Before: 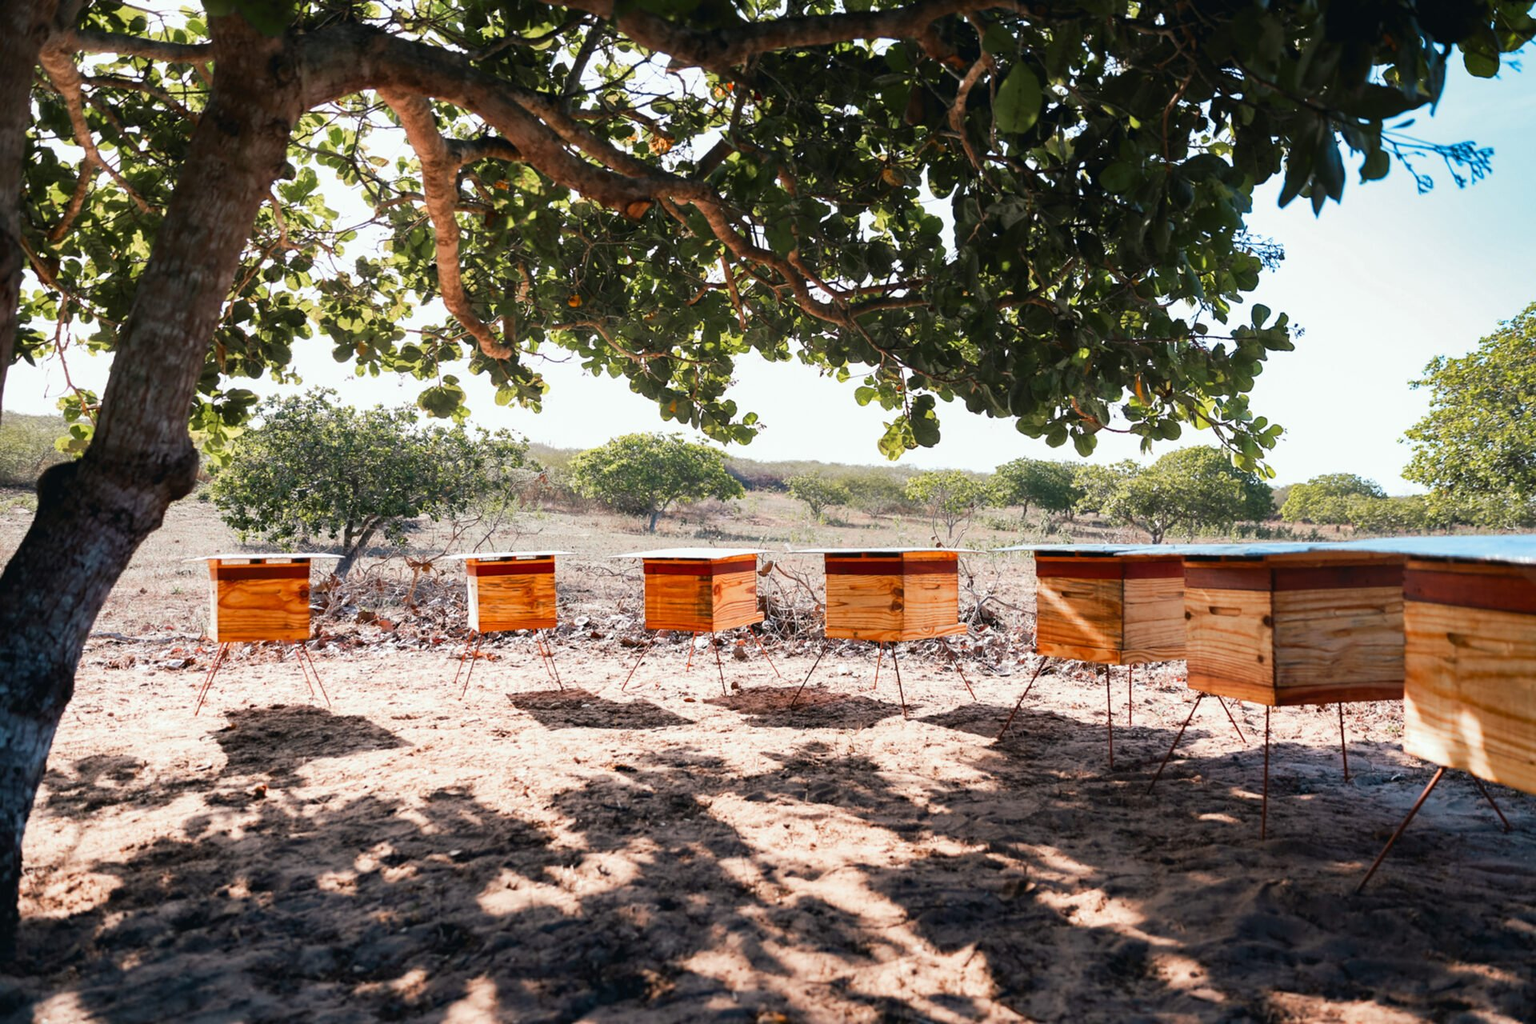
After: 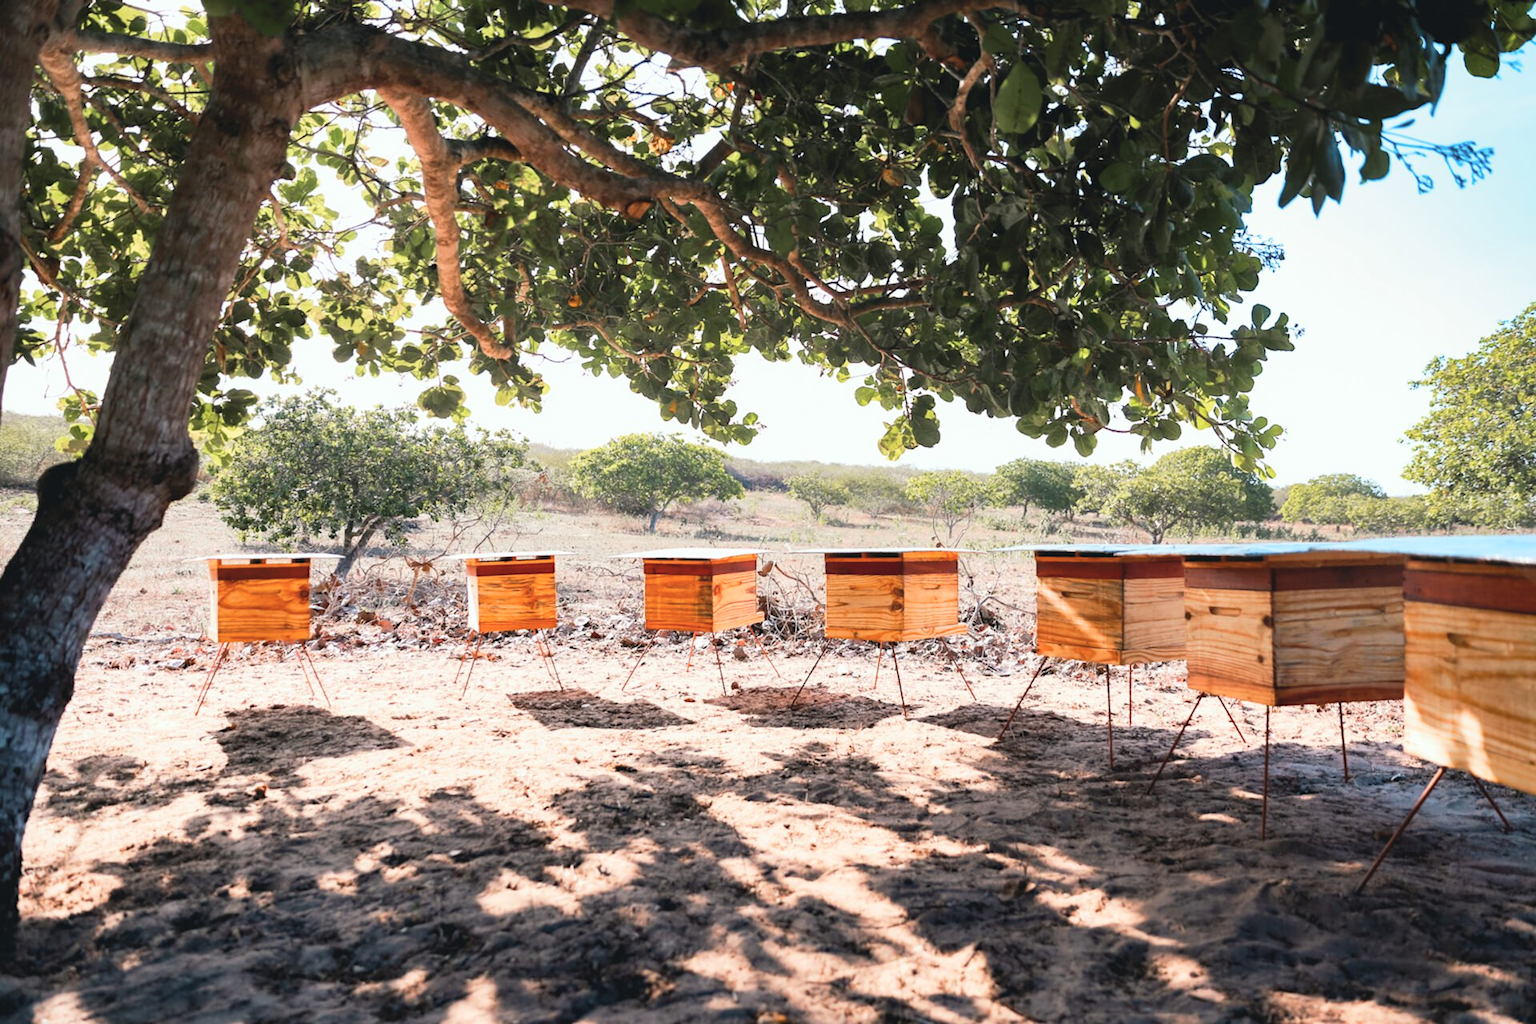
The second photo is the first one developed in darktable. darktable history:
contrast brightness saturation: contrast 0.137, brightness 0.206
